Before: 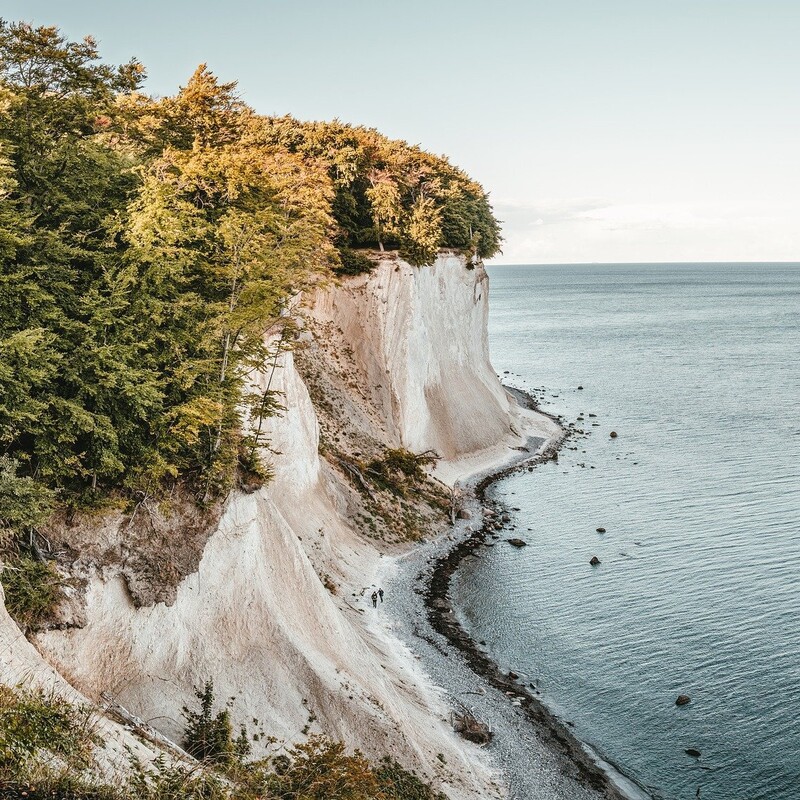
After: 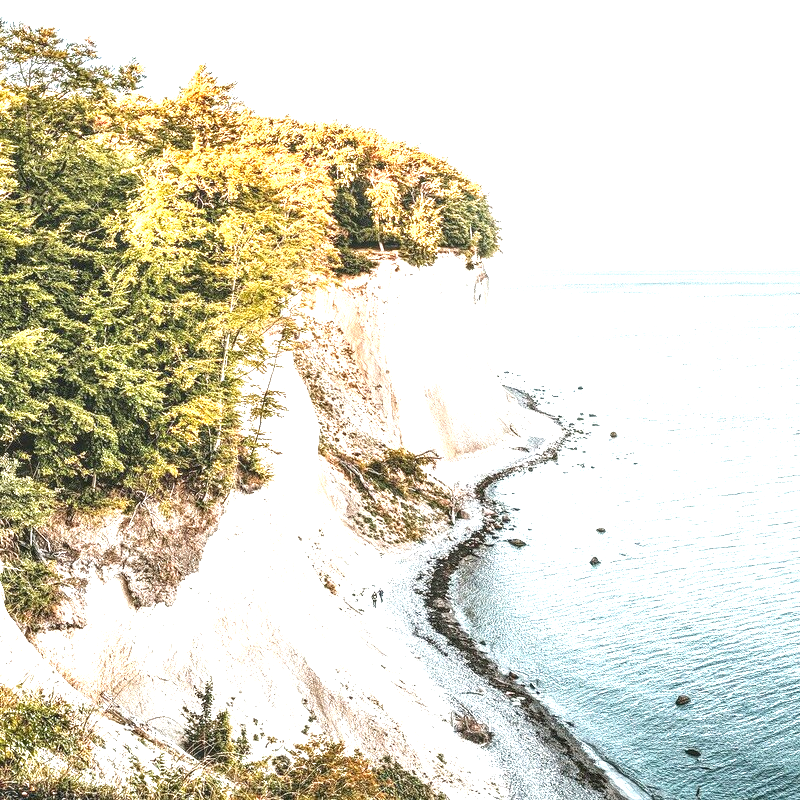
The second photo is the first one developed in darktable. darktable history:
exposure: black level correction 0, exposure 1.675 EV, compensate exposure bias true, compensate highlight preservation false
local contrast: on, module defaults
